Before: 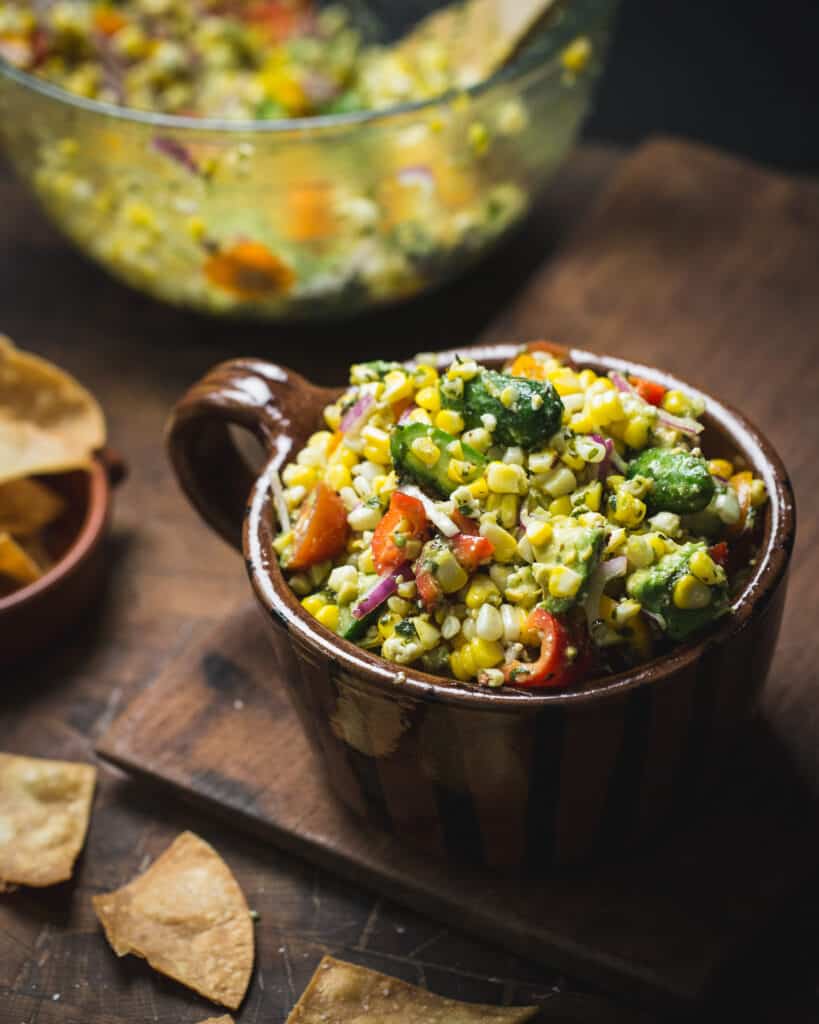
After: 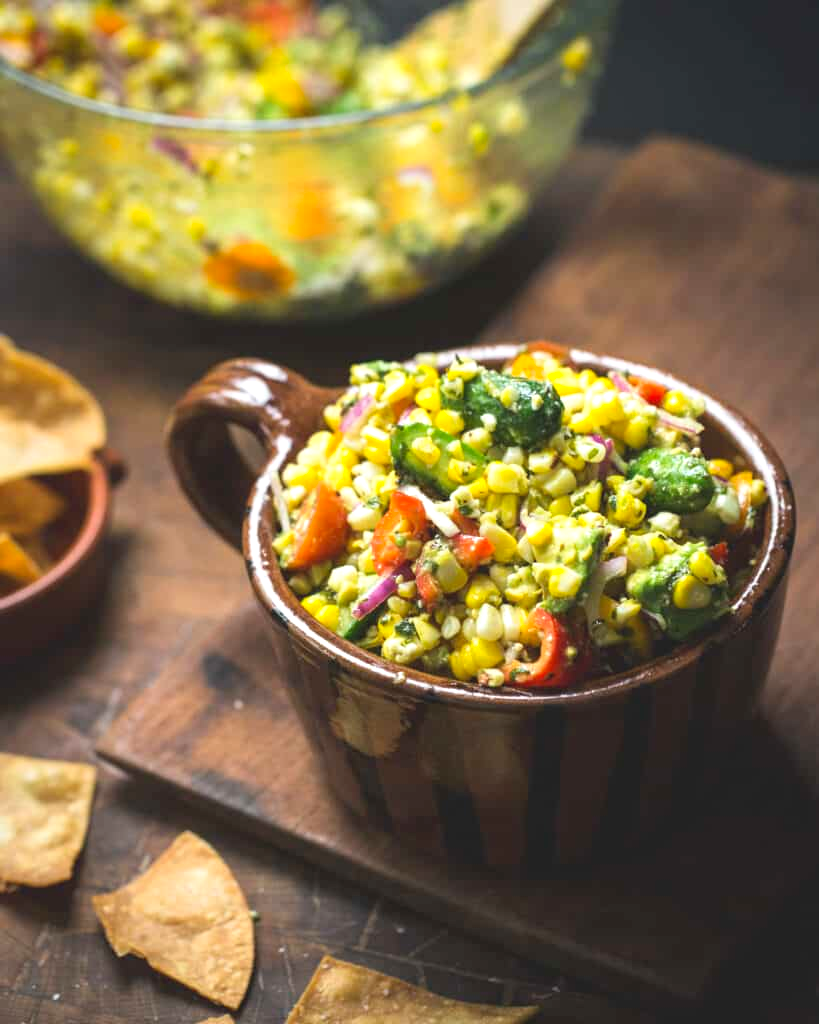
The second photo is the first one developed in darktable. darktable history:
contrast brightness saturation: contrast -0.094, brightness 0.04, saturation 0.077
exposure: exposure 0.608 EV, compensate exposure bias true, compensate highlight preservation false
